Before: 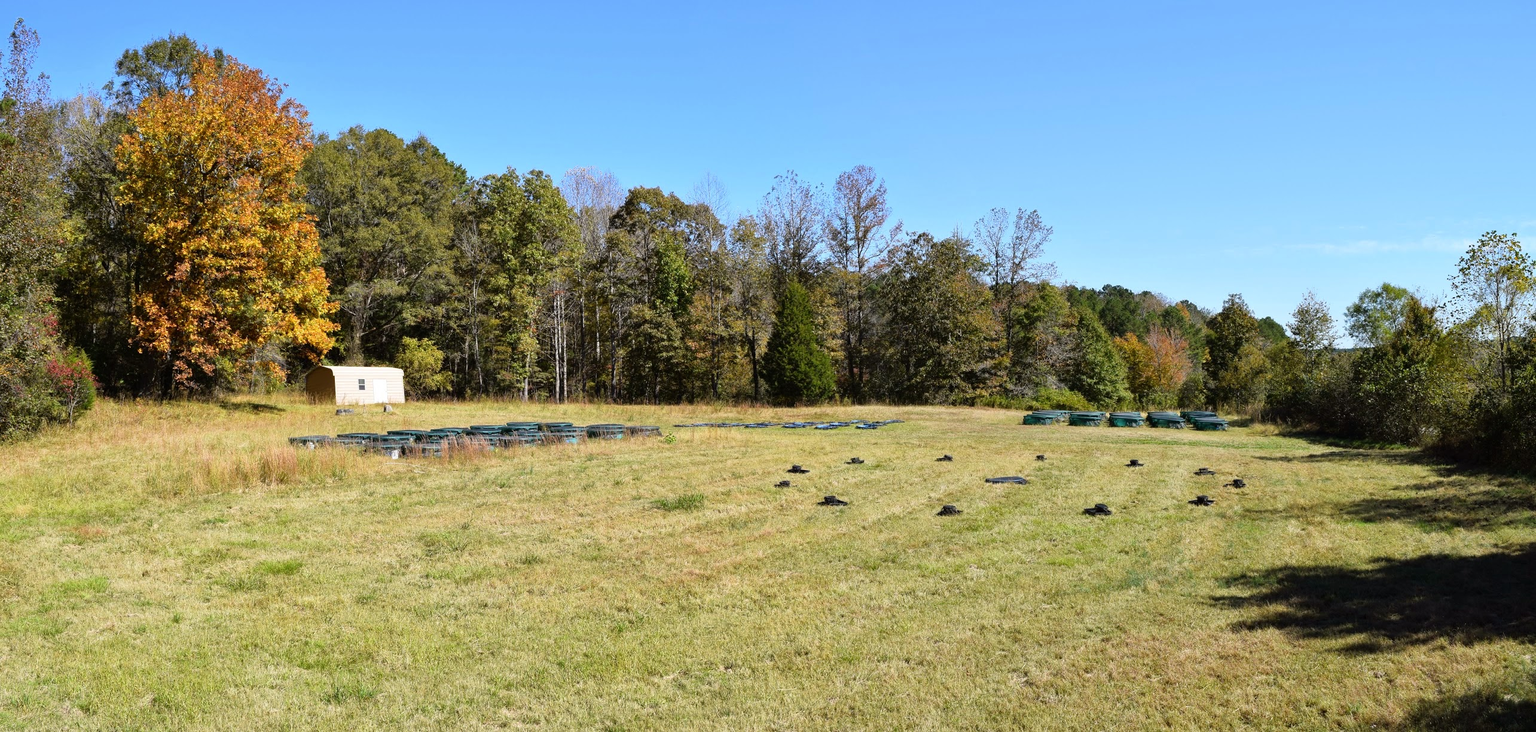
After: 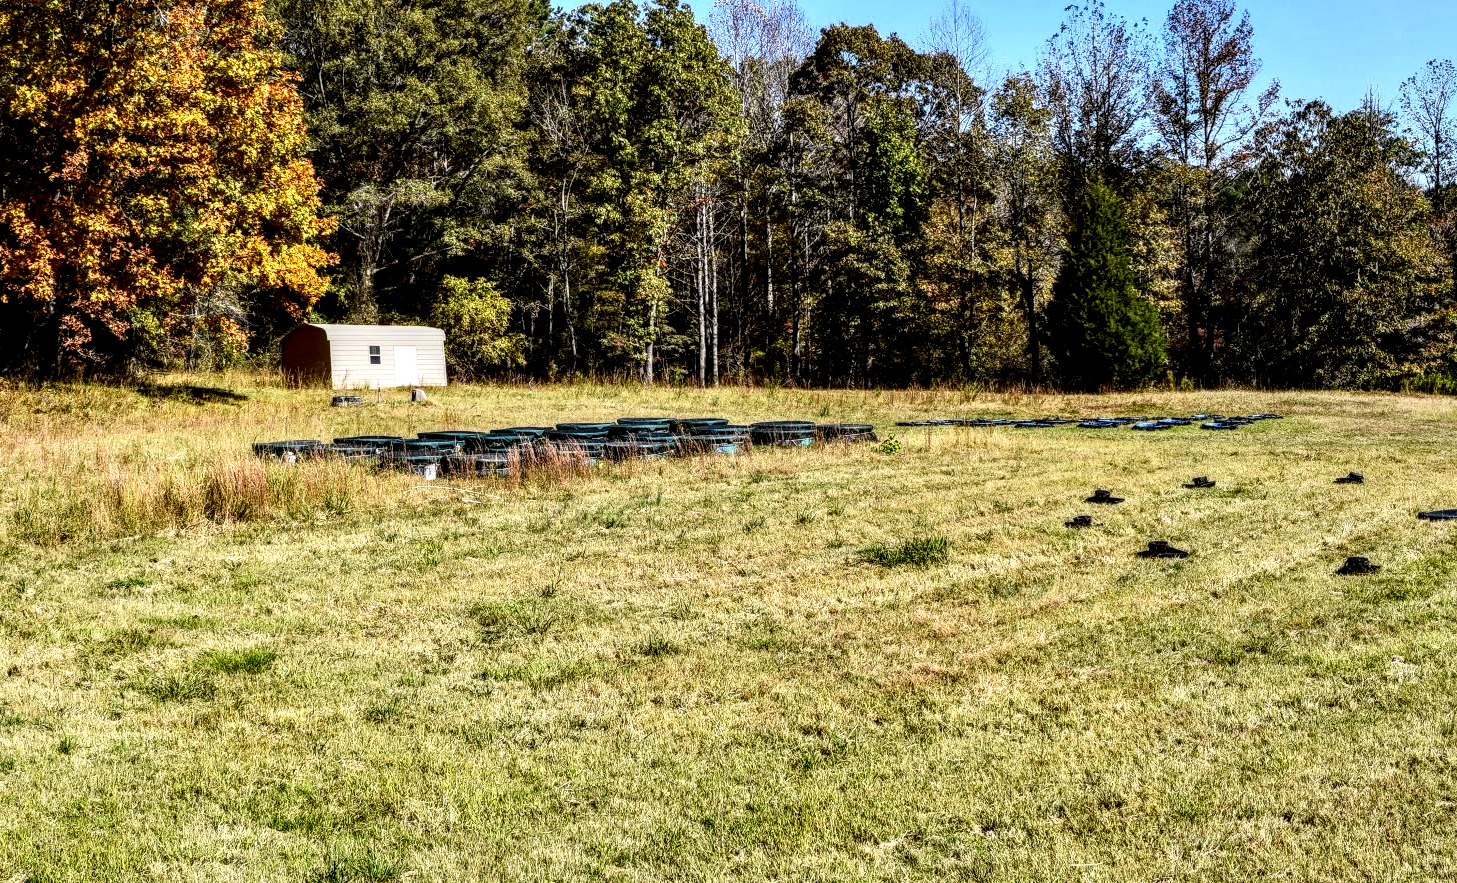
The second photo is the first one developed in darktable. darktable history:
contrast brightness saturation: contrast 0.199, brightness -0.107, saturation 0.101
crop: left 8.99%, top 23.555%, right 34.257%, bottom 4.232%
local contrast: highlights 17%, detail 188%
